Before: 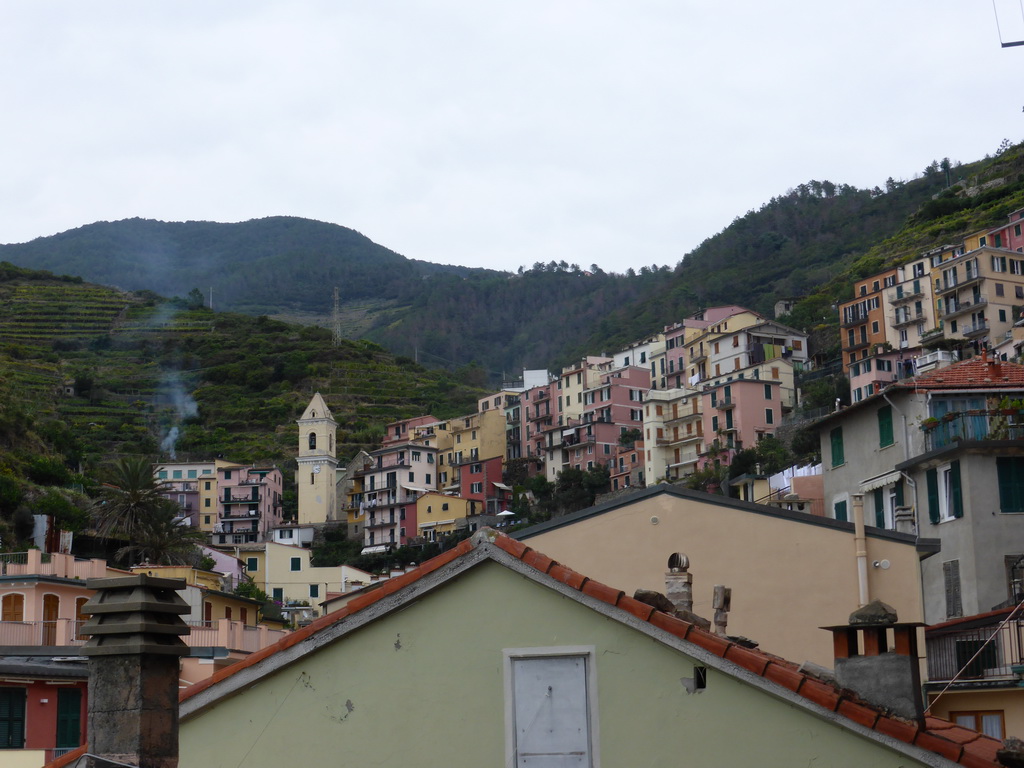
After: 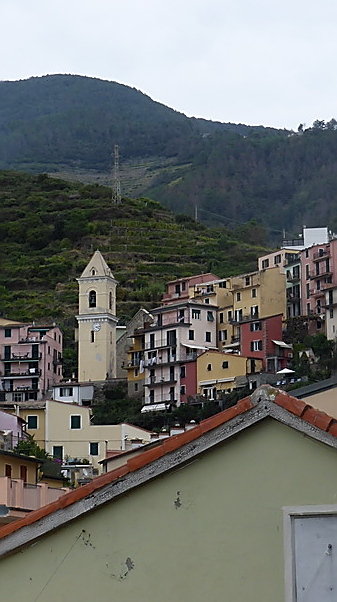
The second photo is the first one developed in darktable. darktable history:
crop and rotate: left 21.491%, top 18.547%, right 45.598%, bottom 2.977%
sharpen: radius 1.376, amount 1.262, threshold 0.797
